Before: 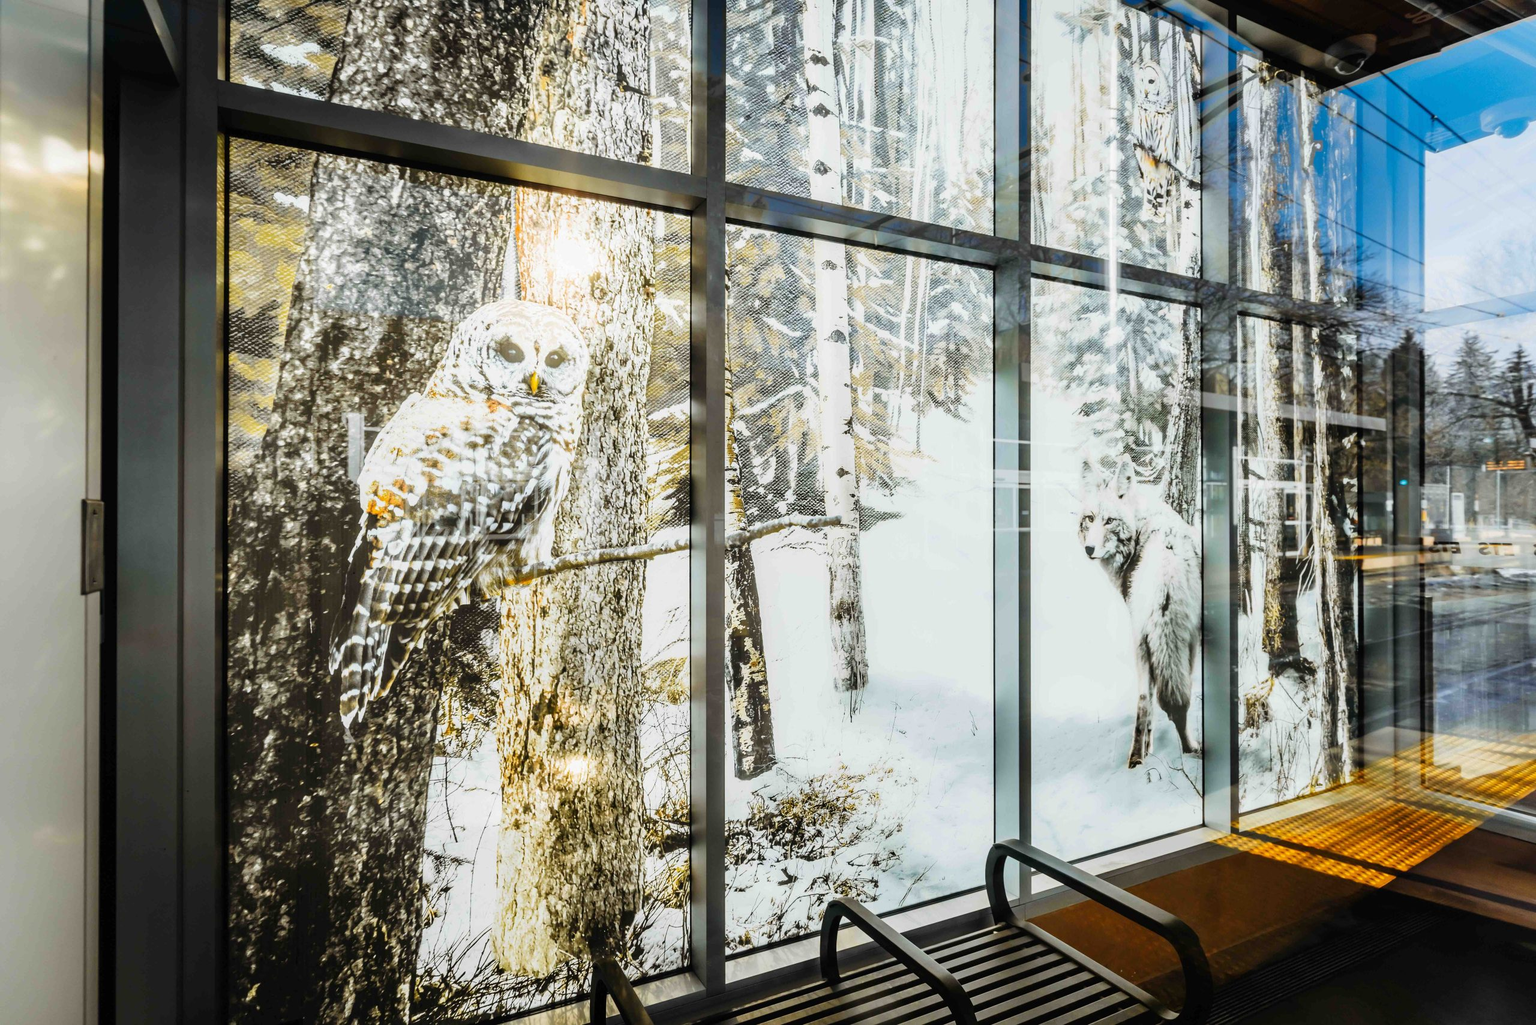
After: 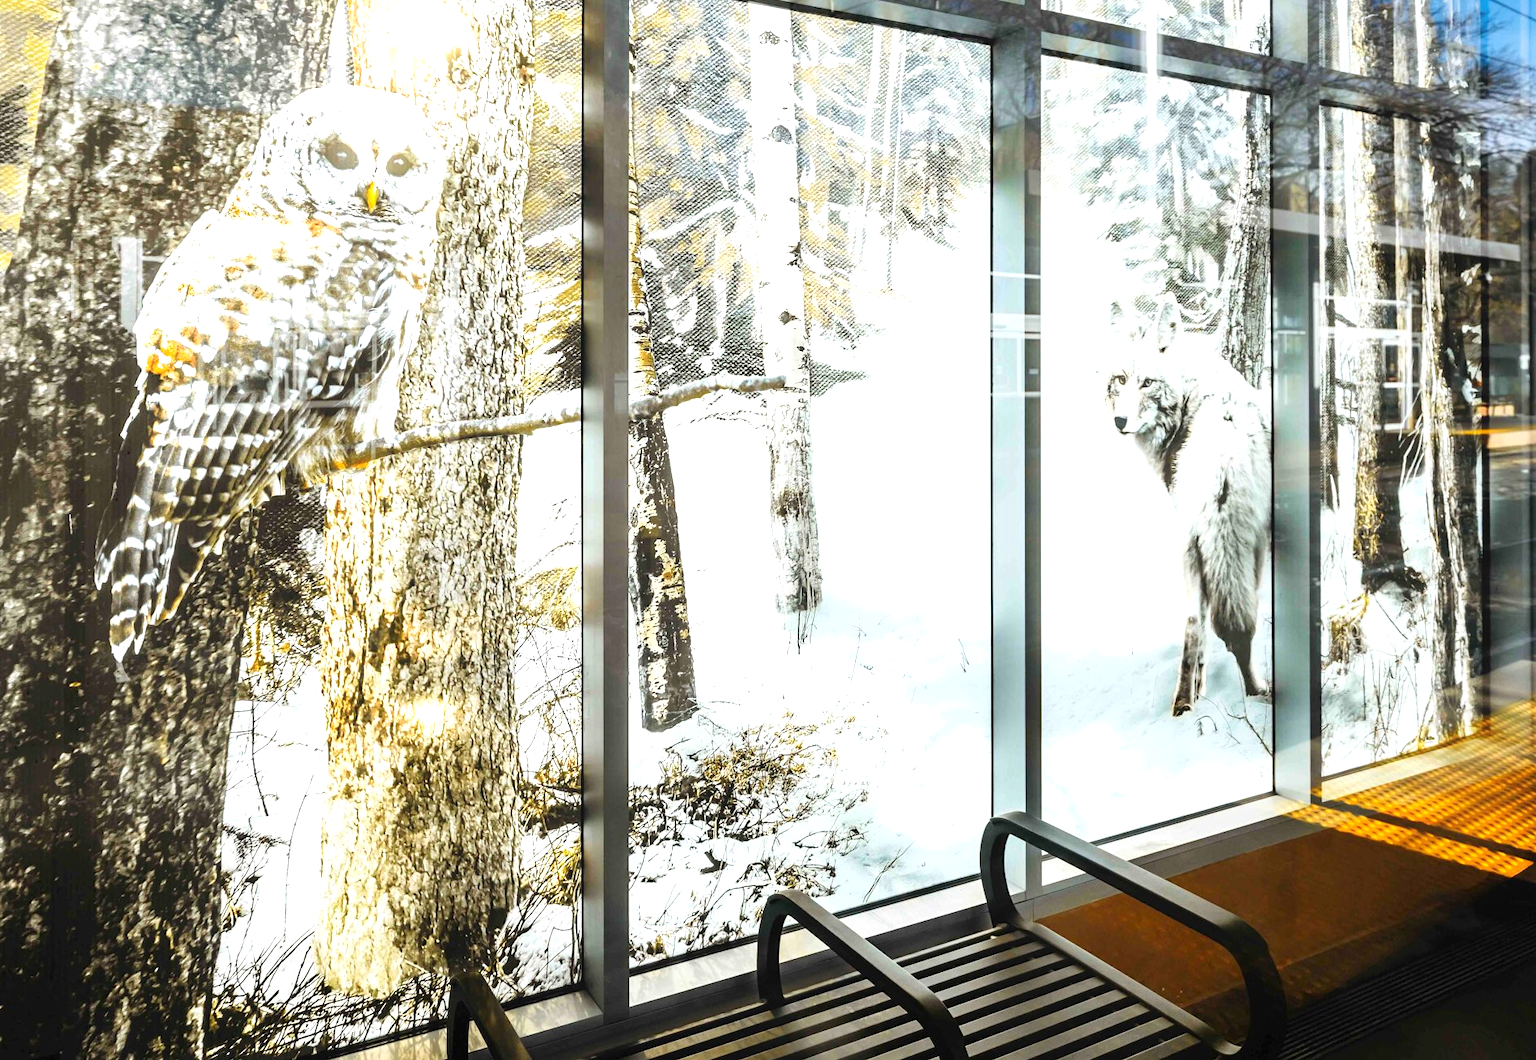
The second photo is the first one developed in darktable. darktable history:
exposure: exposure 0.644 EV, compensate exposure bias true, compensate highlight preservation false
contrast equalizer: octaves 7, y [[0.5, 0.488, 0.462, 0.461, 0.491, 0.5], [0.5 ×6], [0.5 ×6], [0 ×6], [0 ×6]]
crop: left 16.845%, top 23.138%, right 8.963%
